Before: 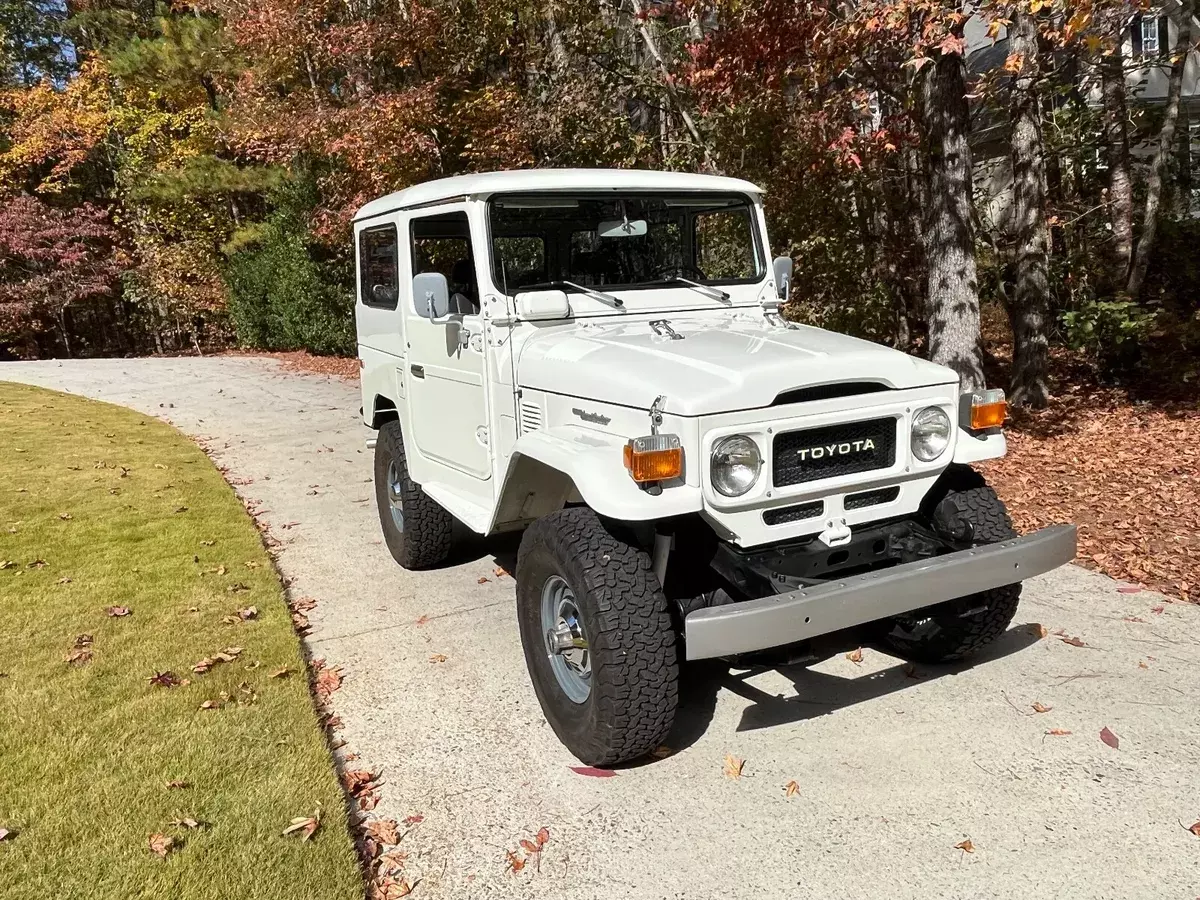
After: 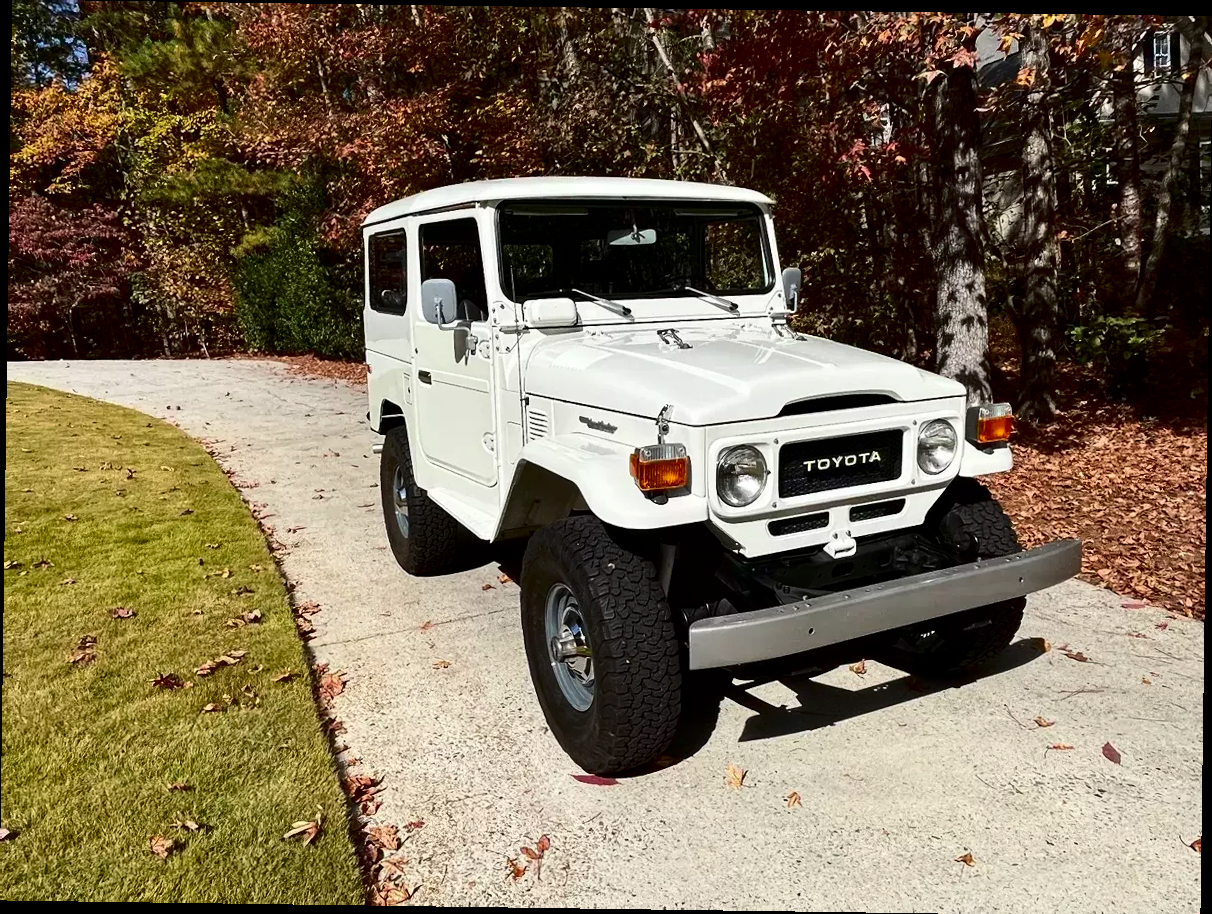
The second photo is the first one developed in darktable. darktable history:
white balance: emerald 1
crop: top 0.05%, bottom 0.098%
contrast brightness saturation: contrast 0.19, brightness -0.24, saturation 0.11
local contrast: mode bilateral grid, contrast 15, coarseness 36, detail 105%, midtone range 0.2
rotate and perspective: rotation 0.8°, automatic cropping off
